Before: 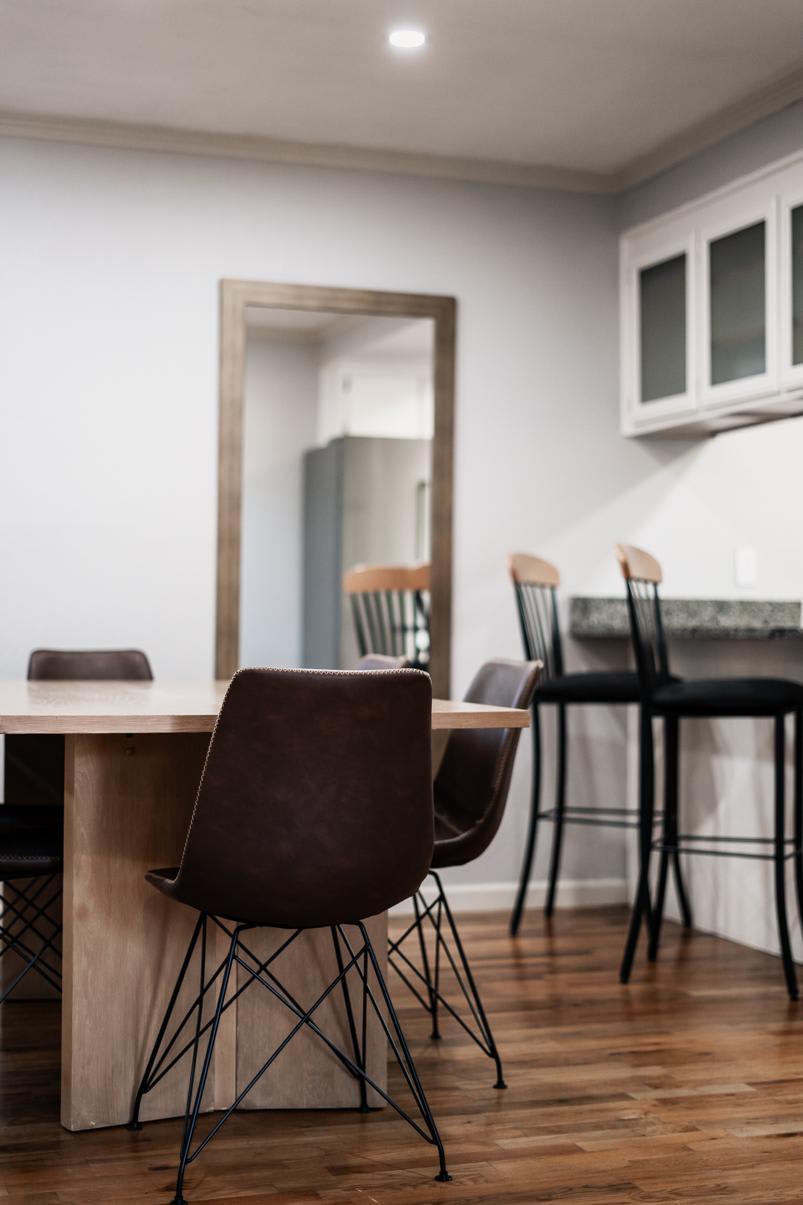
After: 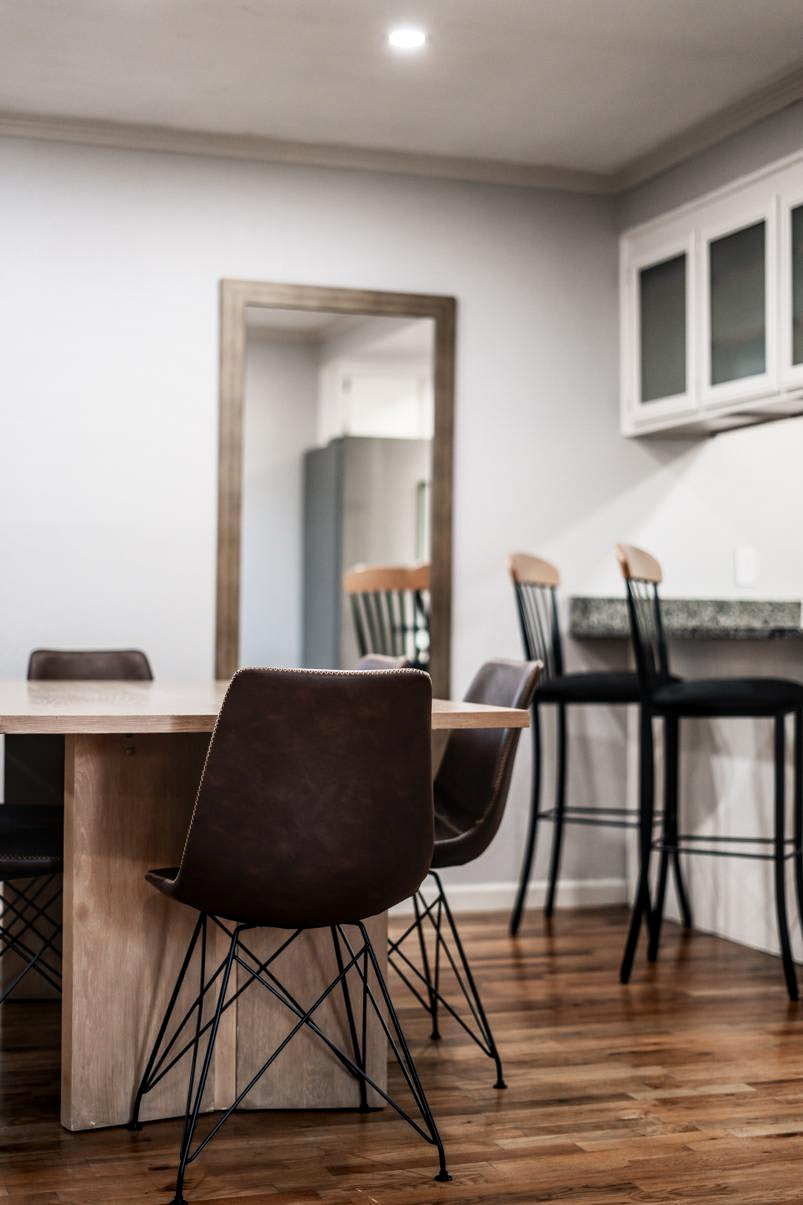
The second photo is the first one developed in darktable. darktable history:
contrast brightness saturation: contrast 0.1, brightness 0.02, saturation 0.02
local contrast: on, module defaults
